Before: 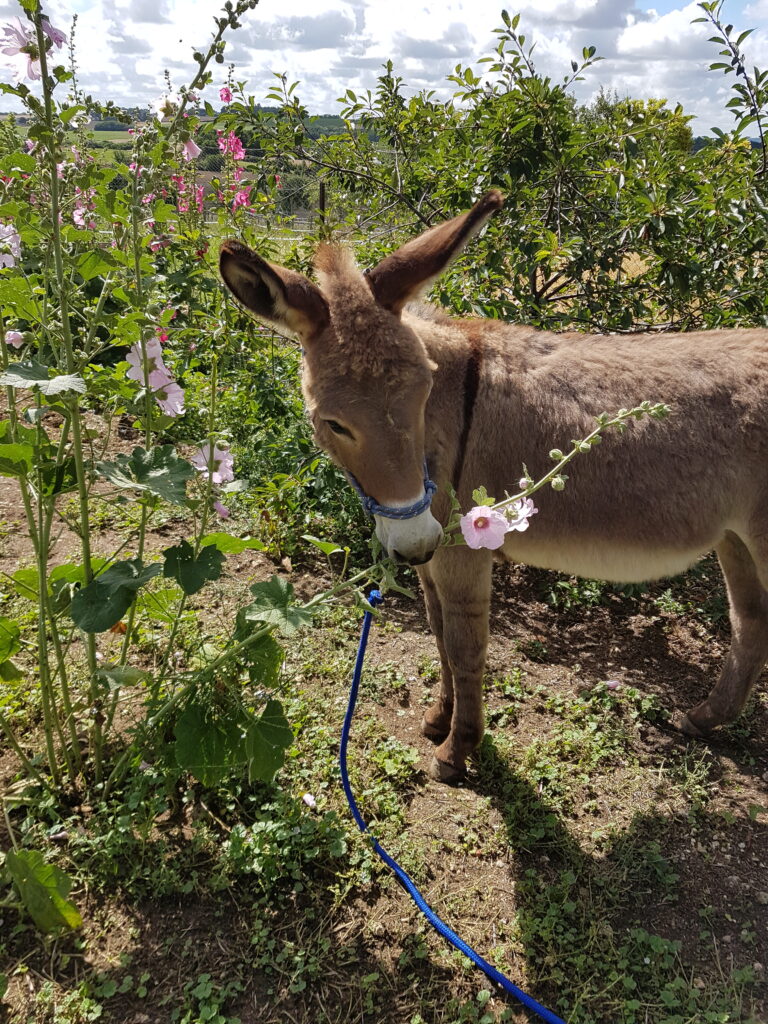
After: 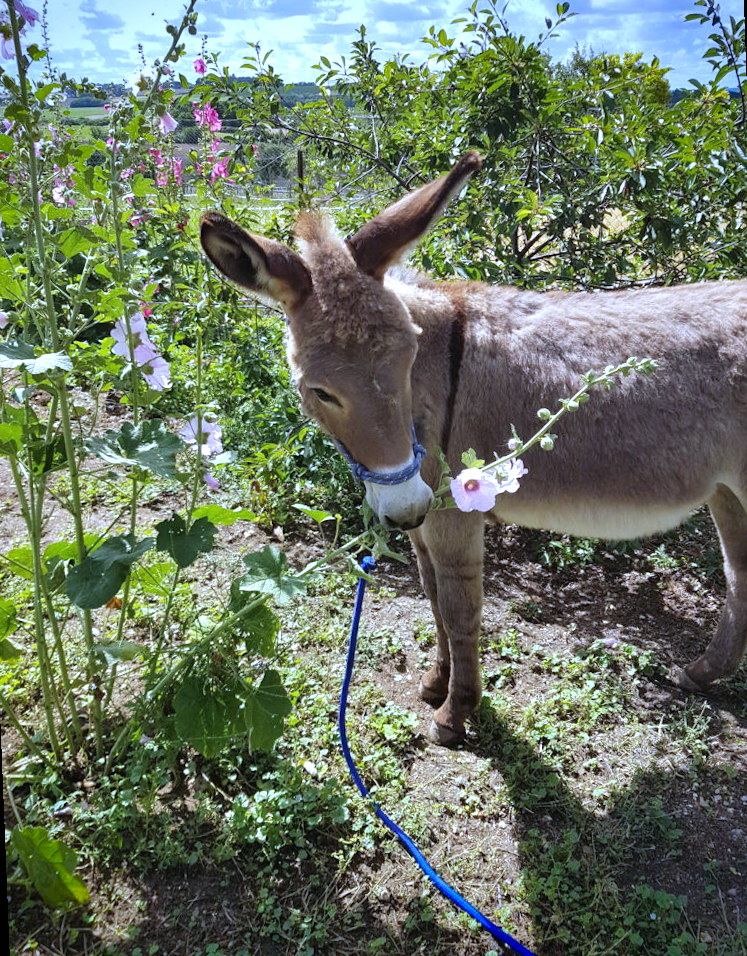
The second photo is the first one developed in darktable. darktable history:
vignetting: fall-off start 88.53%, fall-off radius 44.2%, saturation 0.376, width/height ratio 1.161
exposure: black level correction 0, exposure 0.7 EV, compensate exposure bias true, compensate highlight preservation false
rotate and perspective: rotation -2.12°, lens shift (vertical) 0.009, lens shift (horizontal) -0.008, automatic cropping original format, crop left 0.036, crop right 0.964, crop top 0.05, crop bottom 0.959
white balance: red 0.871, blue 1.249
